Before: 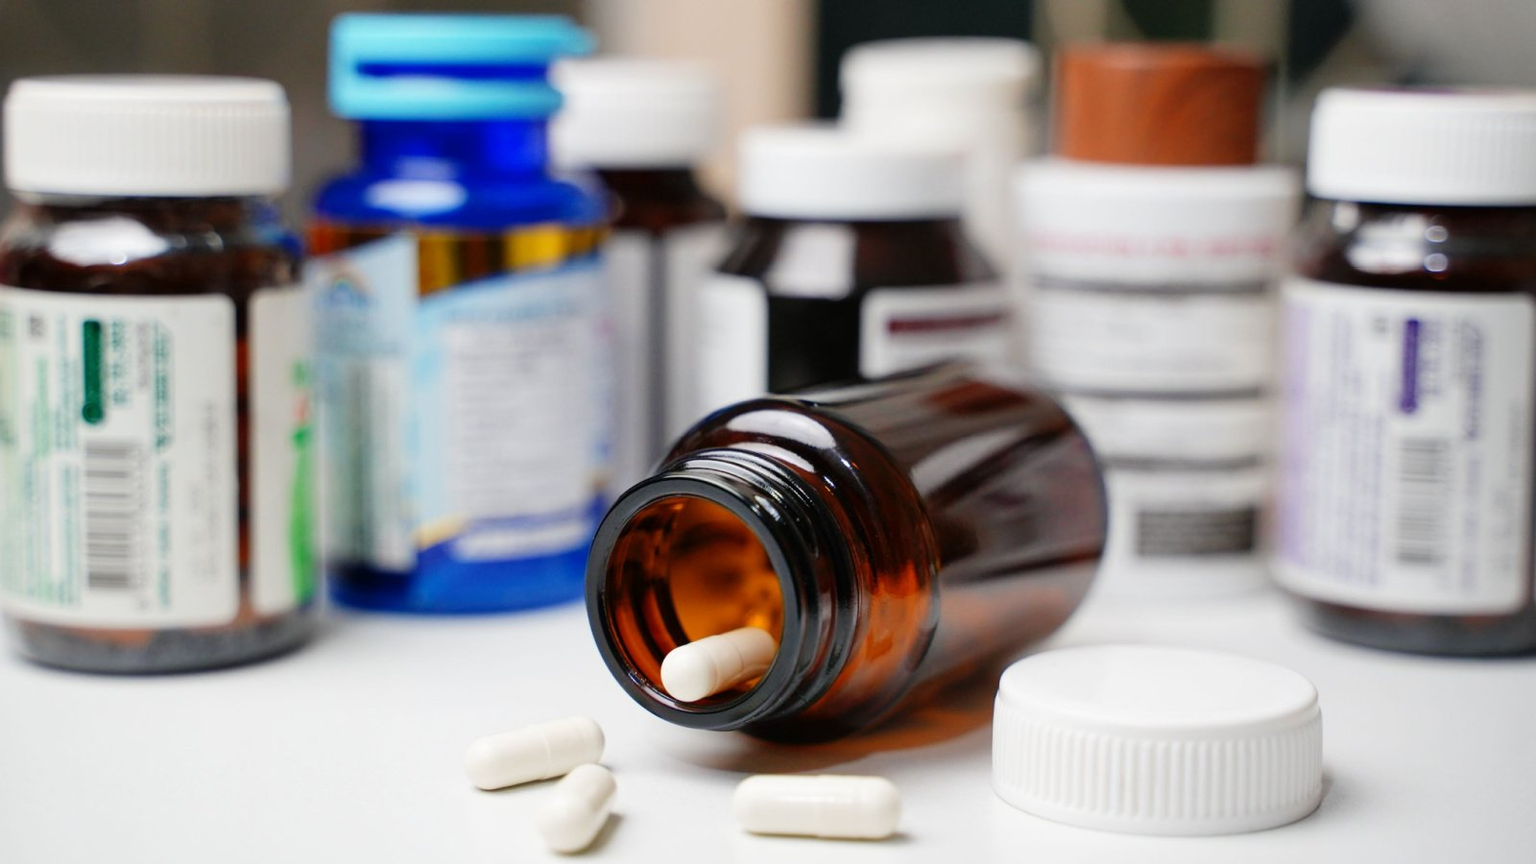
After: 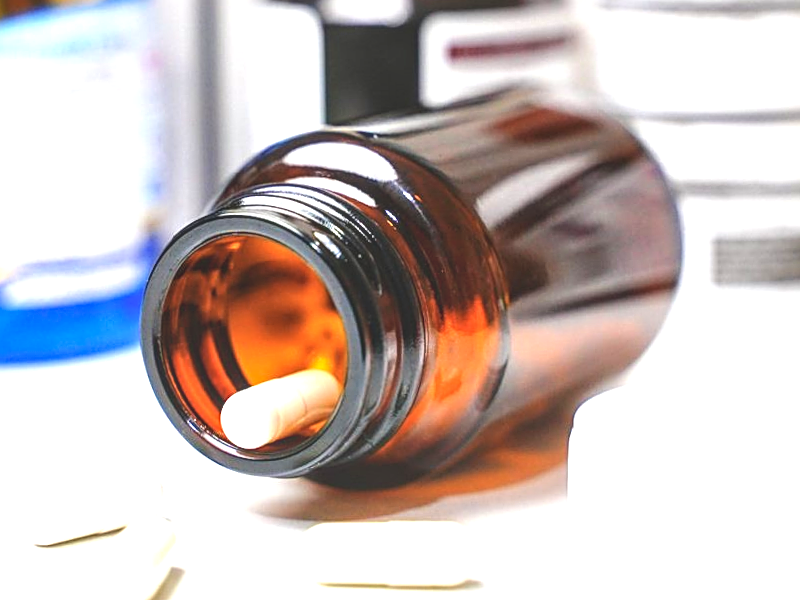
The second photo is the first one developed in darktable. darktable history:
local contrast: highlights 55%, shadows 52%, detail 130%, midtone range 0.452
exposure: black level correction 0, exposure 1.45 EV, compensate exposure bias true, compensate highlight preservation false
rotate and perspective: rotation -1.42°, crop left 0.016, crop right 0.984, crop top 0.035, crop bottom 0.965
tone equalizer: -8 EV -0.417 EV, -7 EV -0.389 EV, -6 EV -0.333 EV, -5 EV -0.222 EV, -3 EV 0.222 EV, -2 EV 0.333 EV, -1 EV 0.389 EV, +0 EV 0.417 EV, edges refinement/feathering 500, mask exposure compensation -1.57 EV, preserve details no
crop and rotate: left 29.237%, top 31.152%, right 19.807%
contrast brightness saturation: contrast -0.28
sharpen: on, module defaults
color zones: curves: ch1 [(0.077, 0.436) (0.25, 0.5) (0.75, 0.5)]
